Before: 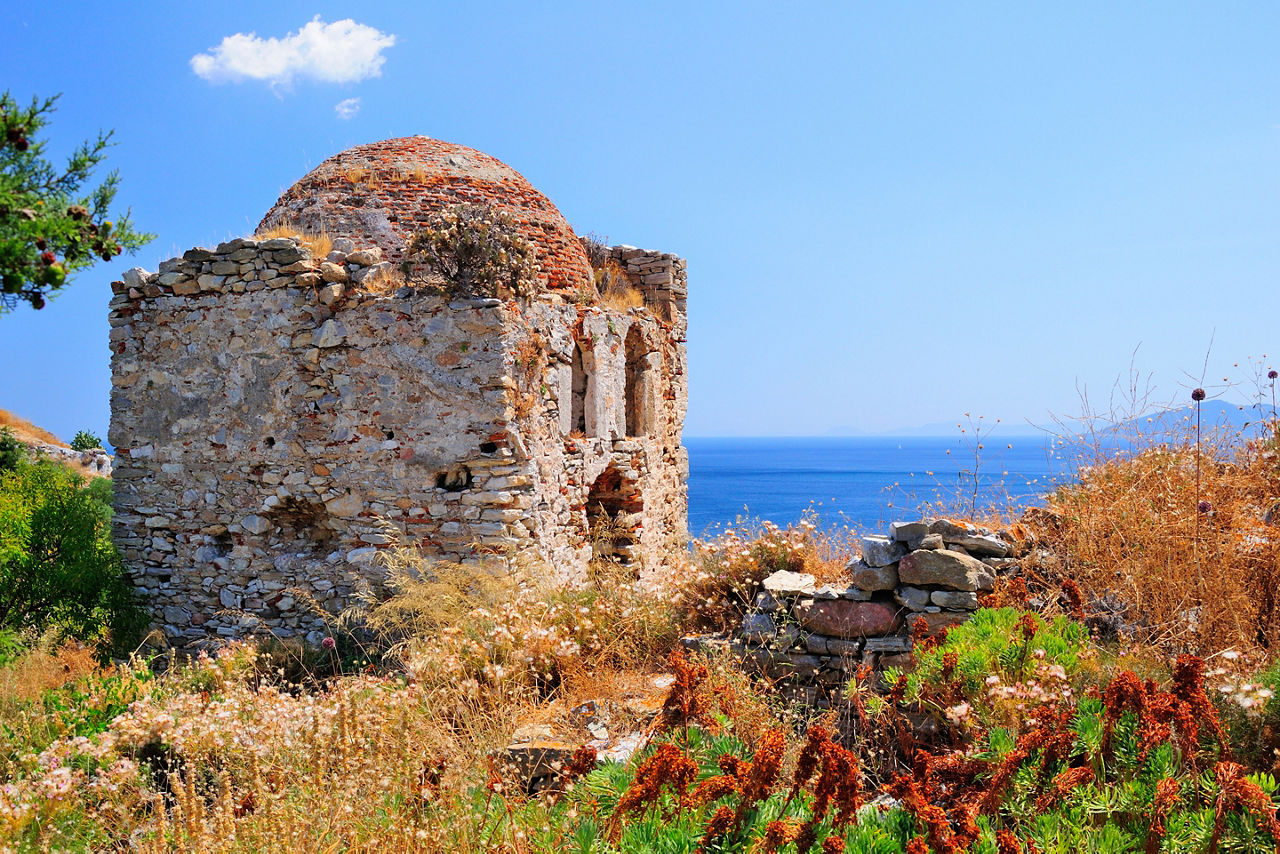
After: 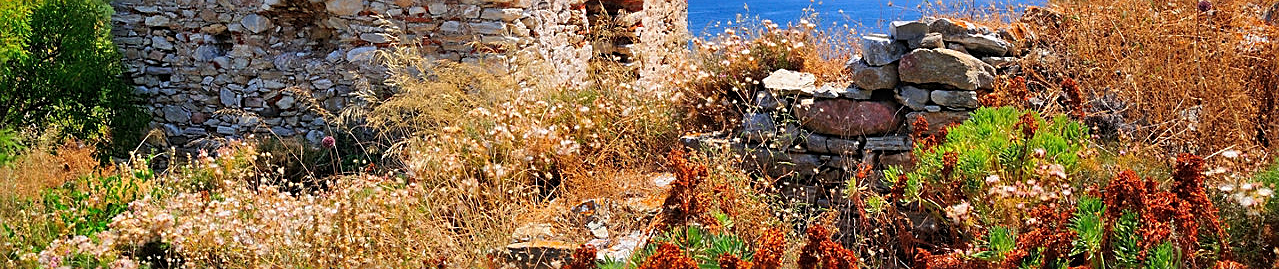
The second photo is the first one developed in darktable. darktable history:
sharpen: on, module defaults
crop and rotate: top 58.896%, bottom 9.573%
